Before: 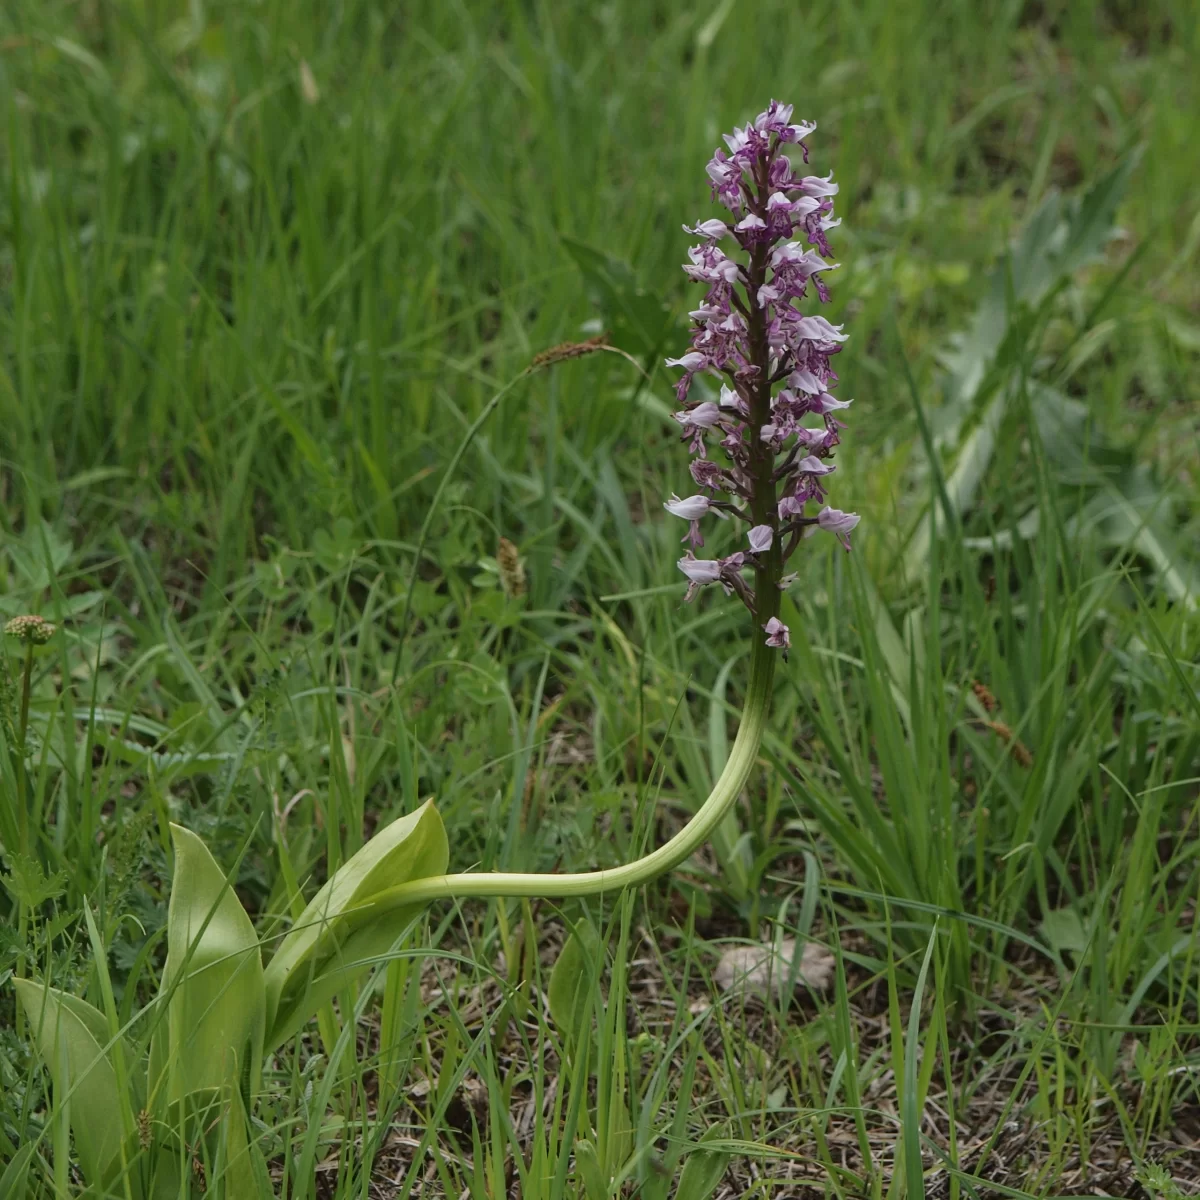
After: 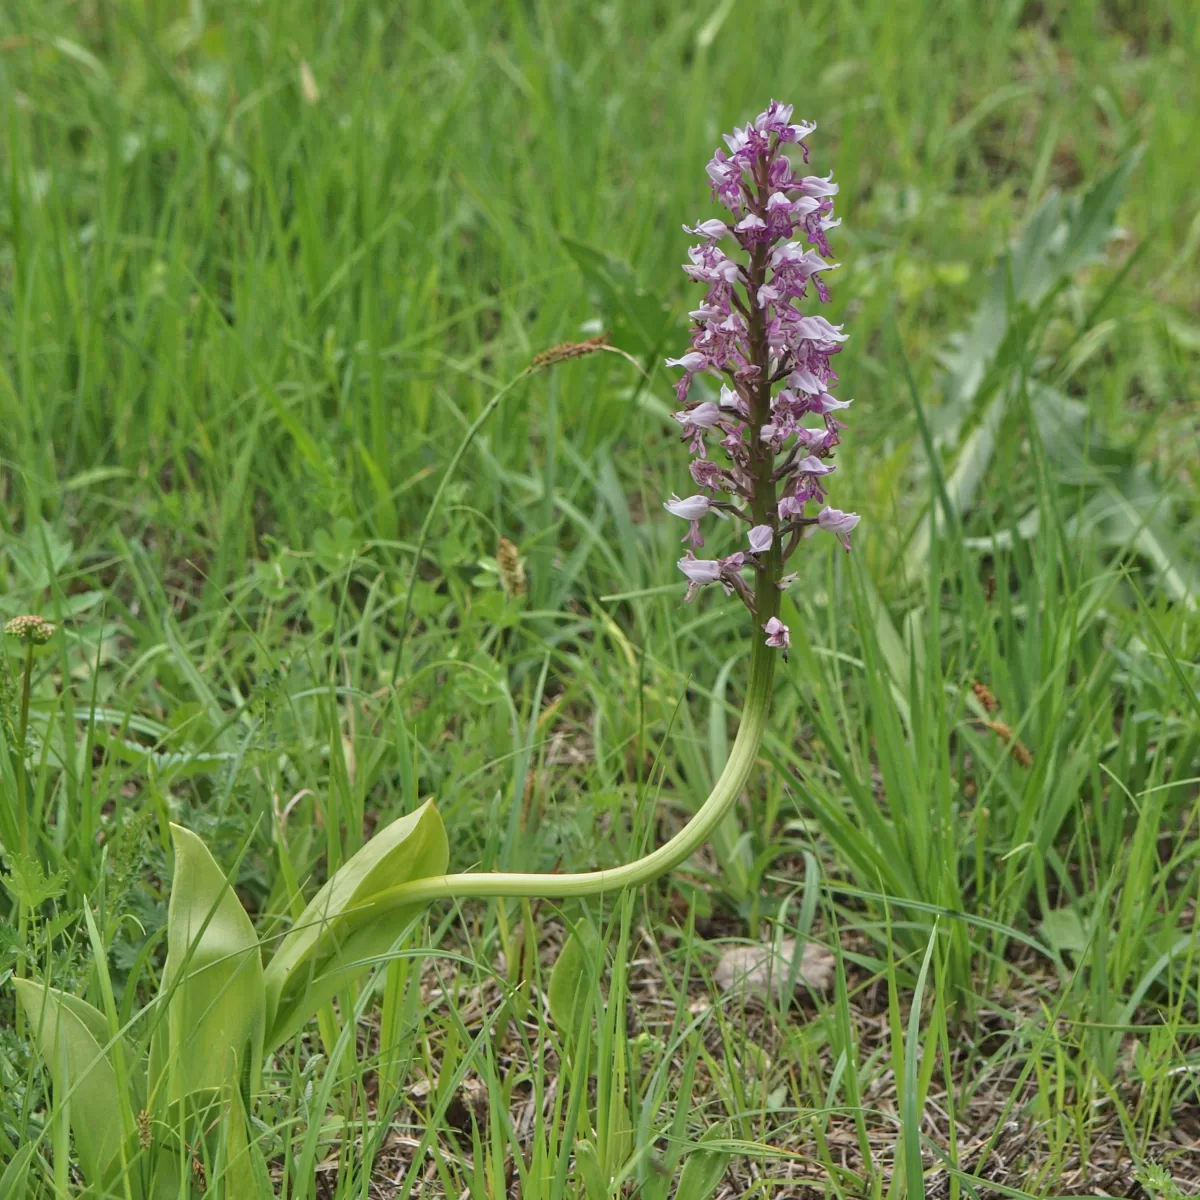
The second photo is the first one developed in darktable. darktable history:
tone equalizer: -7 EV 0.152 EV, -6 EV 0.575 EV, -5 EV 1.18 EV, -4 EV 1.33 EV, -3 EV 1.15 EV, -2 EV 0.6 EV, -1 EV 0.148 EV
